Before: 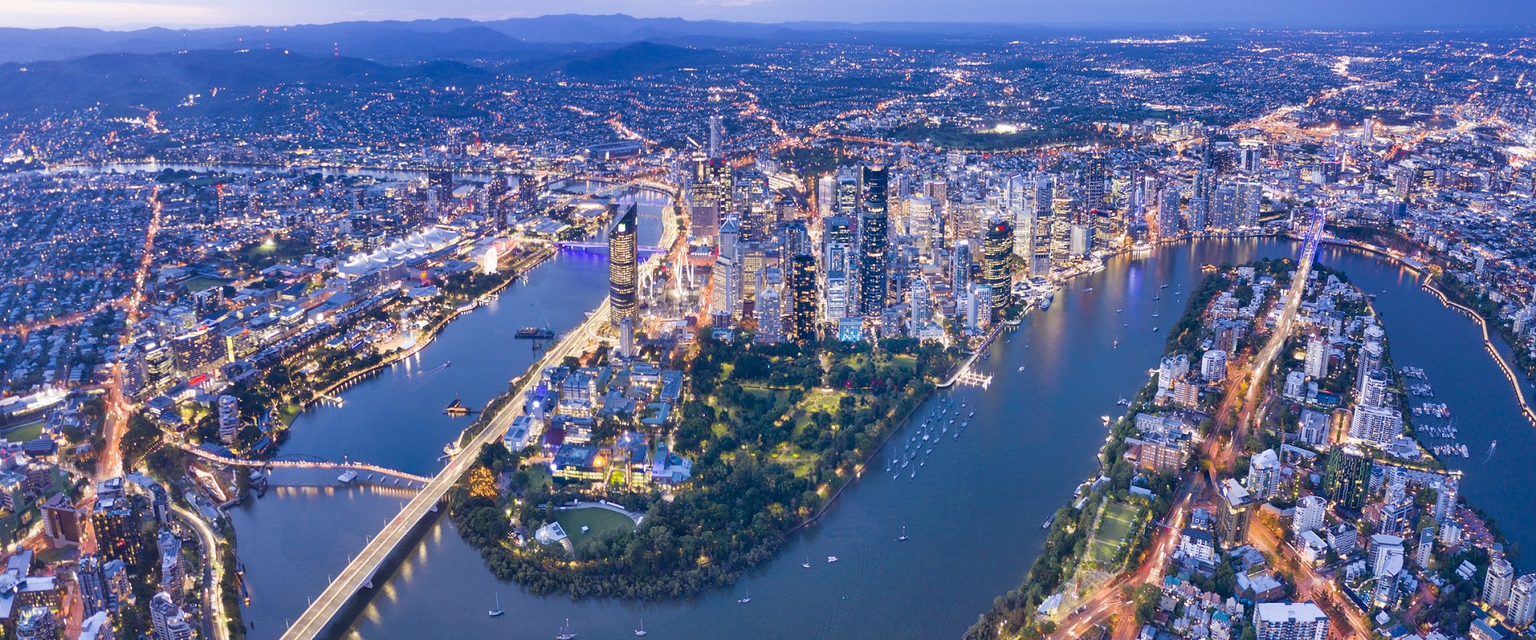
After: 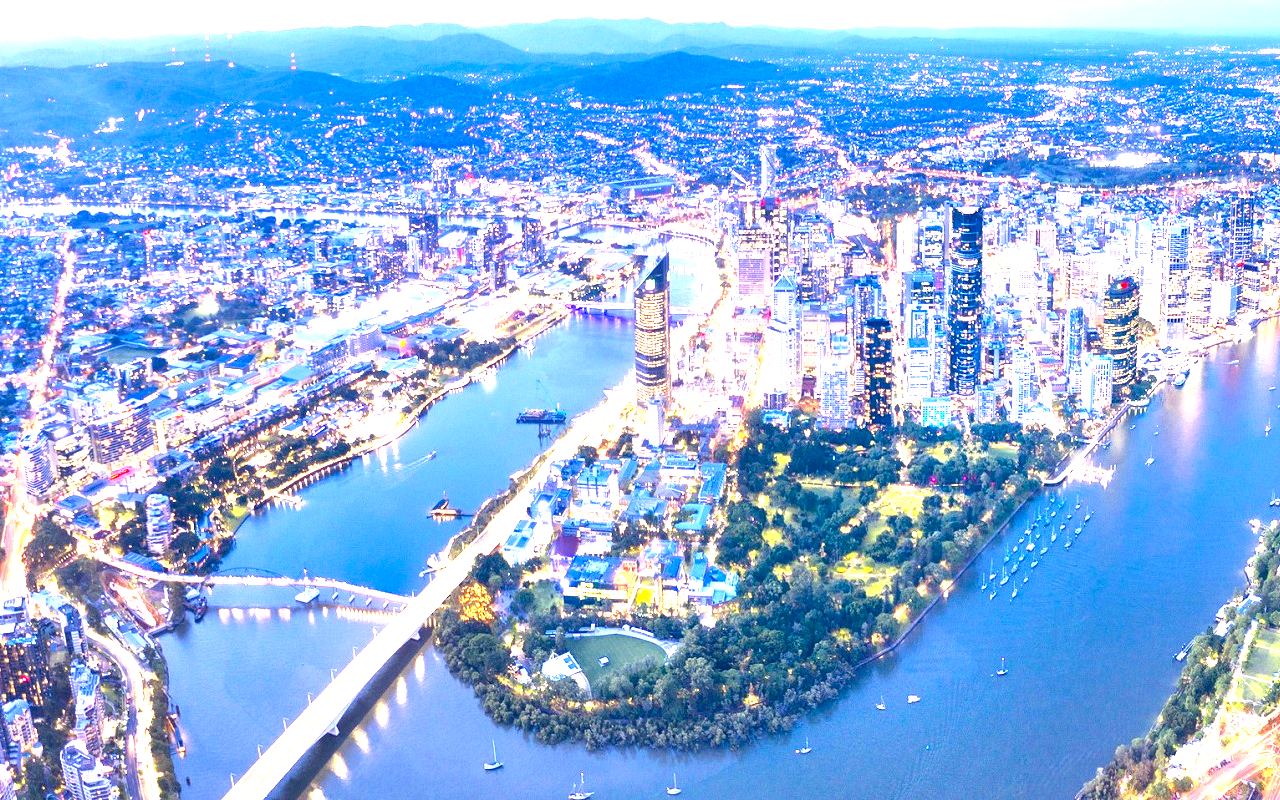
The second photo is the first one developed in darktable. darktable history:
crop and rotate: left 6.617%, right 26.717%
levels: levels [0, 0.281, 0.562]
